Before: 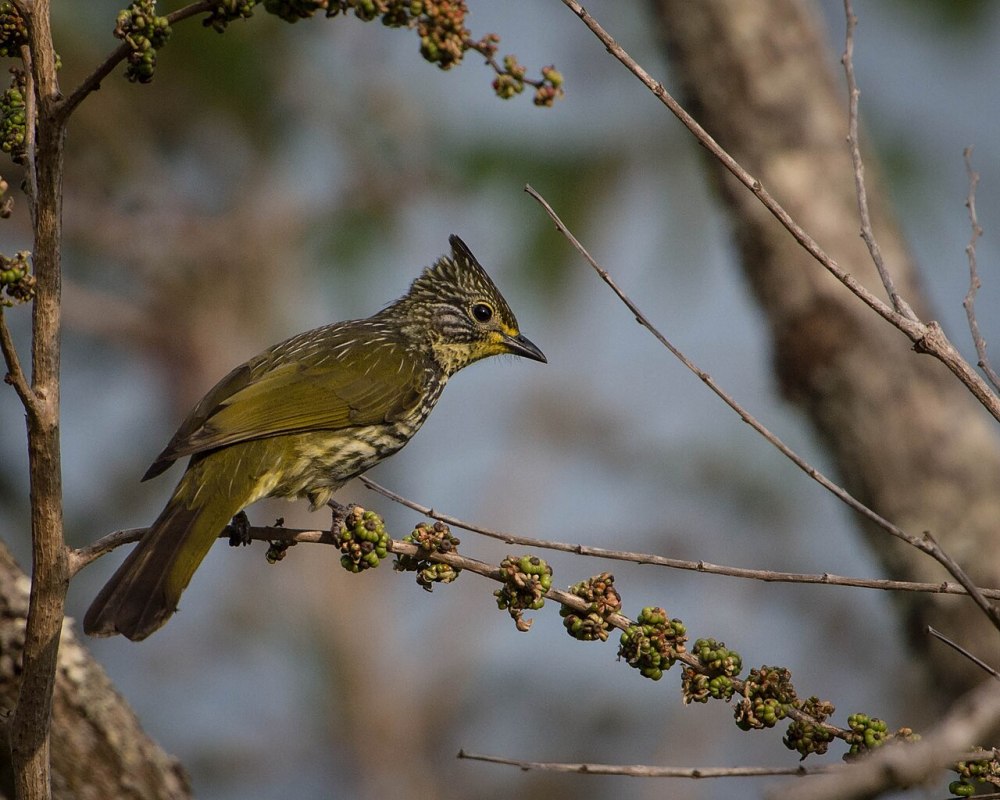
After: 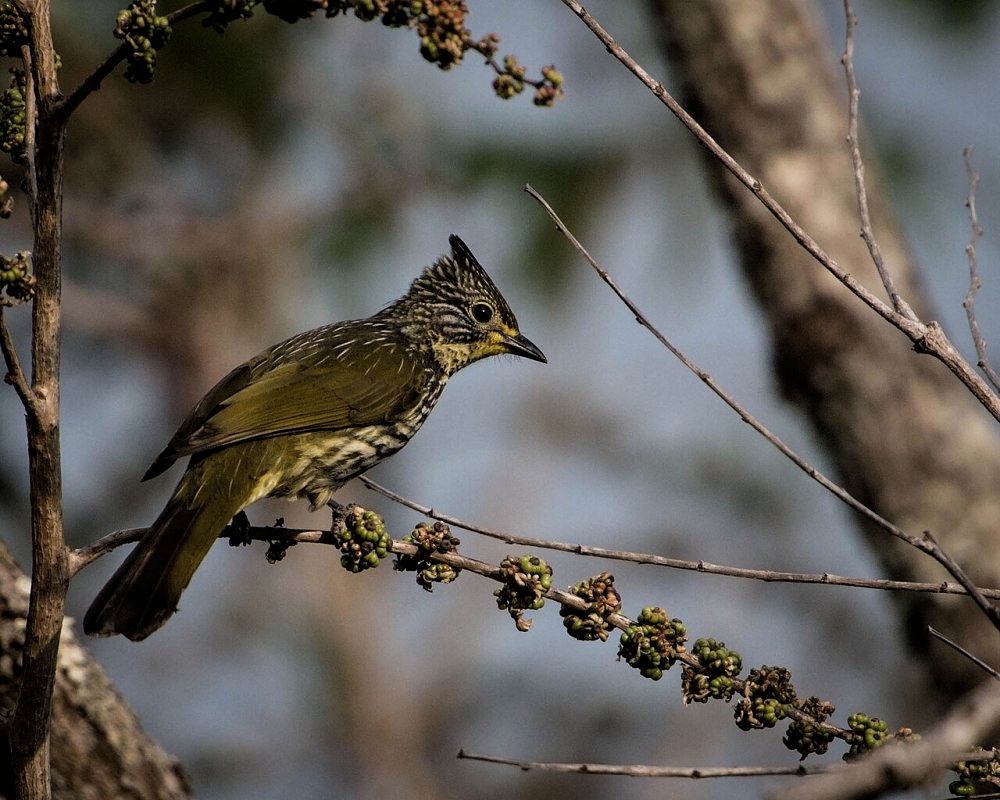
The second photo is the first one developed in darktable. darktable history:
filmic rgb: black relative exposure -8.2 EV, white relative exposure 2.2 EV, threshold 3 EV, hardness 7.11, latitude 75%, contrast 1.325, highlights saturation mix -2%, shadows ↔ highlights balance 30%, preserve chrominance RGB euclidean norm, color science v5 (2021), contrast in shadows safe, contrast in highlights safe, enable highlight reconstruction true
